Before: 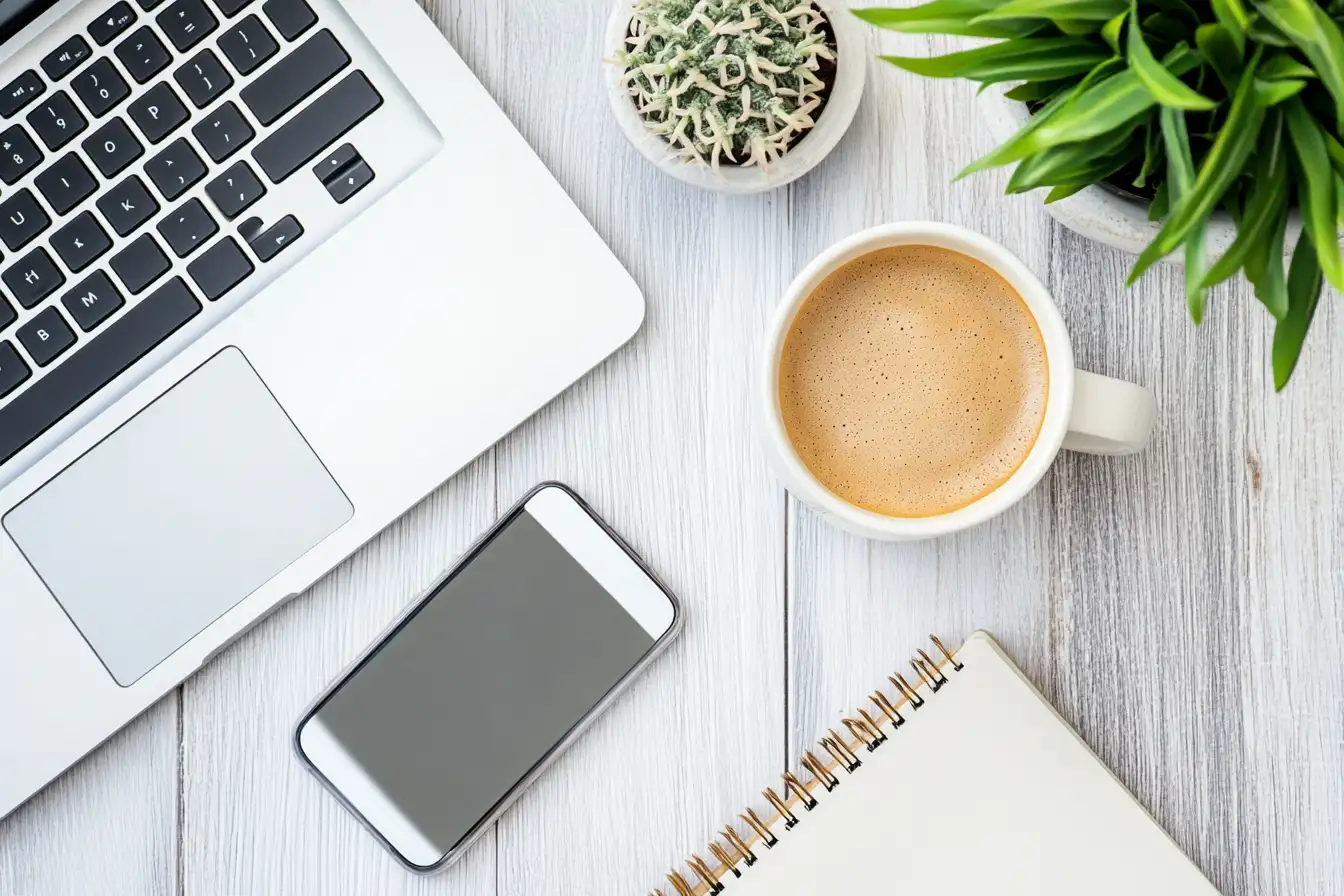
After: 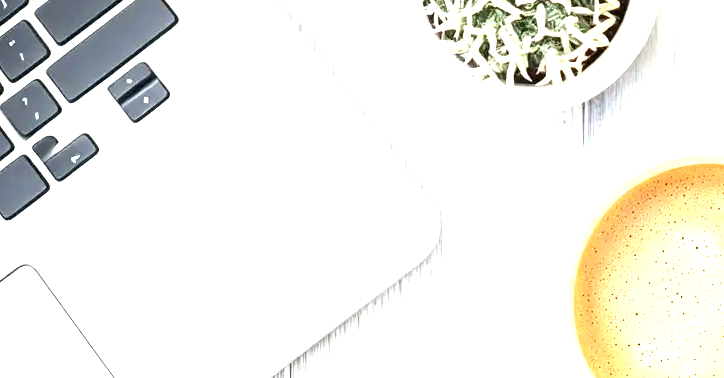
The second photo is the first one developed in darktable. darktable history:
exposure: black level correction 0, exposure 1.5 EV, compensate exposure bias true, compensate highlight preservation false
crop: left 15.306%, top 9.065%, right 30.789%, bottom 48.638%
white balance: emerald 1
